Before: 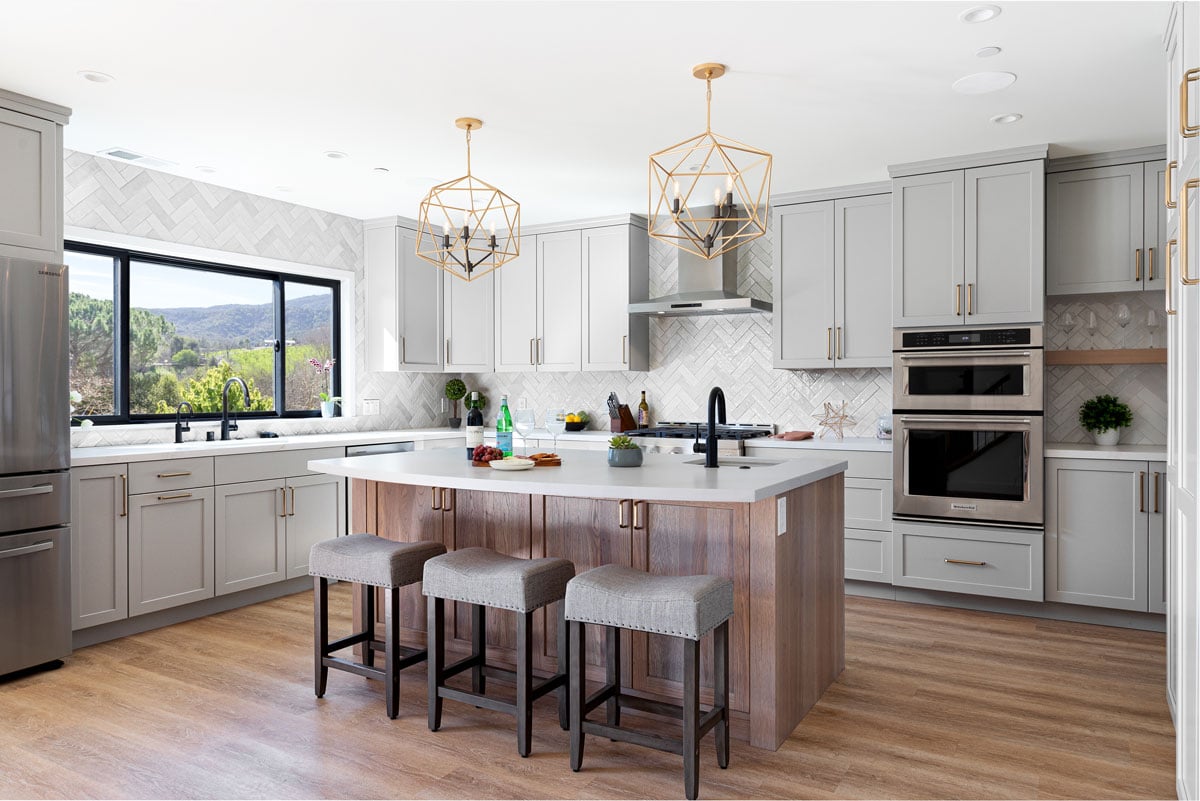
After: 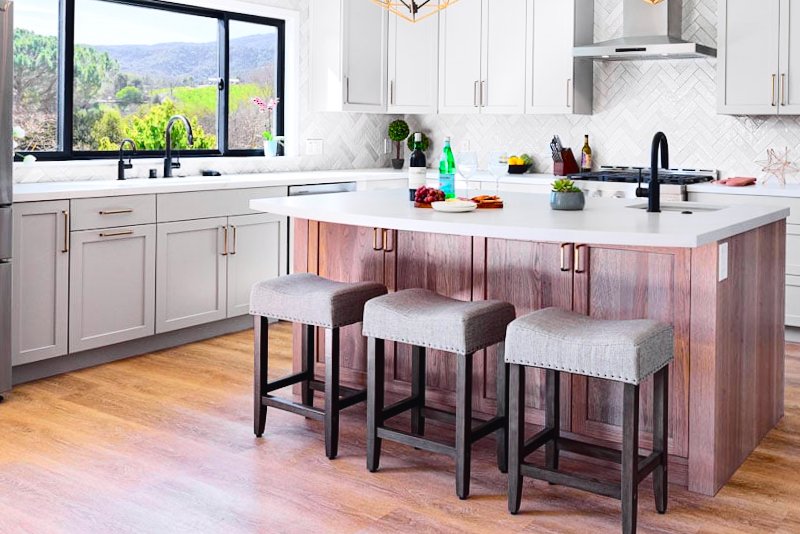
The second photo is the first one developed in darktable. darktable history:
crop and rotate: angle -0.82°, left 3.85%, top 31.828%, right 27.992%
tone curve: curves: ch0 [(0, 0.023) (0.103, 0.087) (0.295, 0.297) (0.445, 0.531) (0.553, 0.665) (0.735, 0.843) (0.994, 1)]; ch1 [(0, 0) (0.427, 0.346) (0.456, 0.426) (0.484, 0.483) (0.509, 0.514) (0.535, 0.56) (0.581, 0.632) (0.646, 0.715) (1, 1)]; ch2 [(0, 0) (0.369, 0.388) (0.449, 0.431) (0.501, 0.495) (0.533, 0.518) (0.572, 0.612) (0.677, 0.752) (1, 1)], color space Lab, independent channels, preserve colors none
